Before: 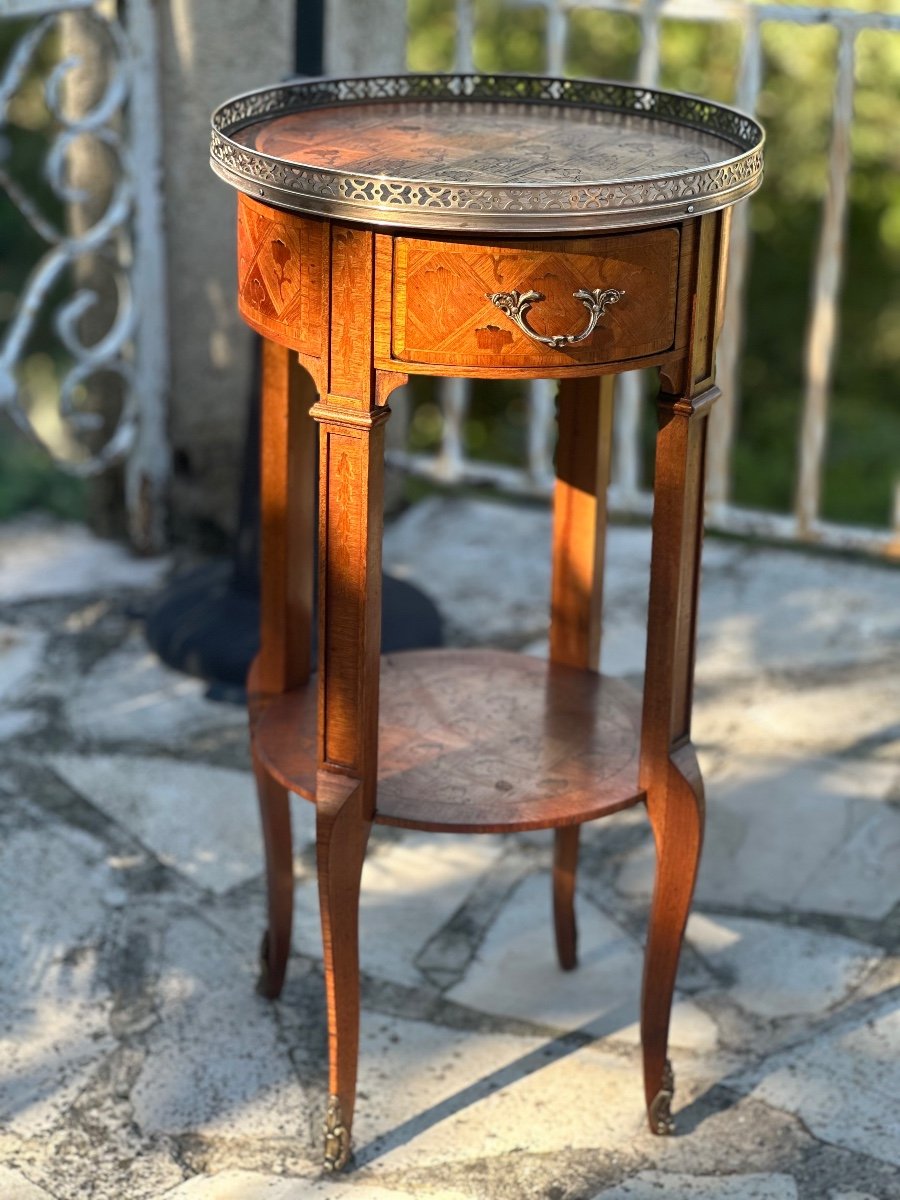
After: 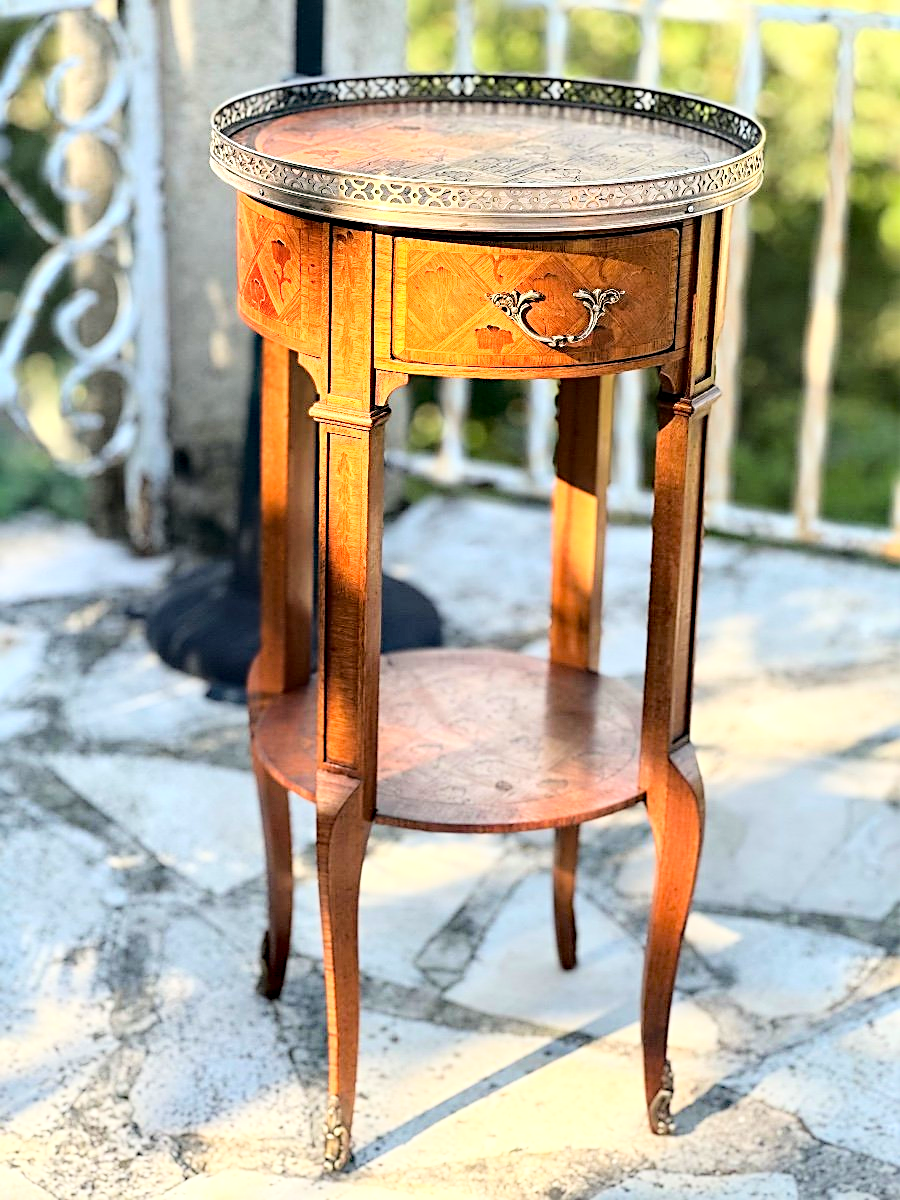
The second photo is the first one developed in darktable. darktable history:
sharpen: on, module defaults
base curve: curves: ch0 [(0, 0) (0.032, 0.037) (0.105, 0.228) (0.435, 0.76) (0.856, 0.983) (1, 1)], fusion 1
